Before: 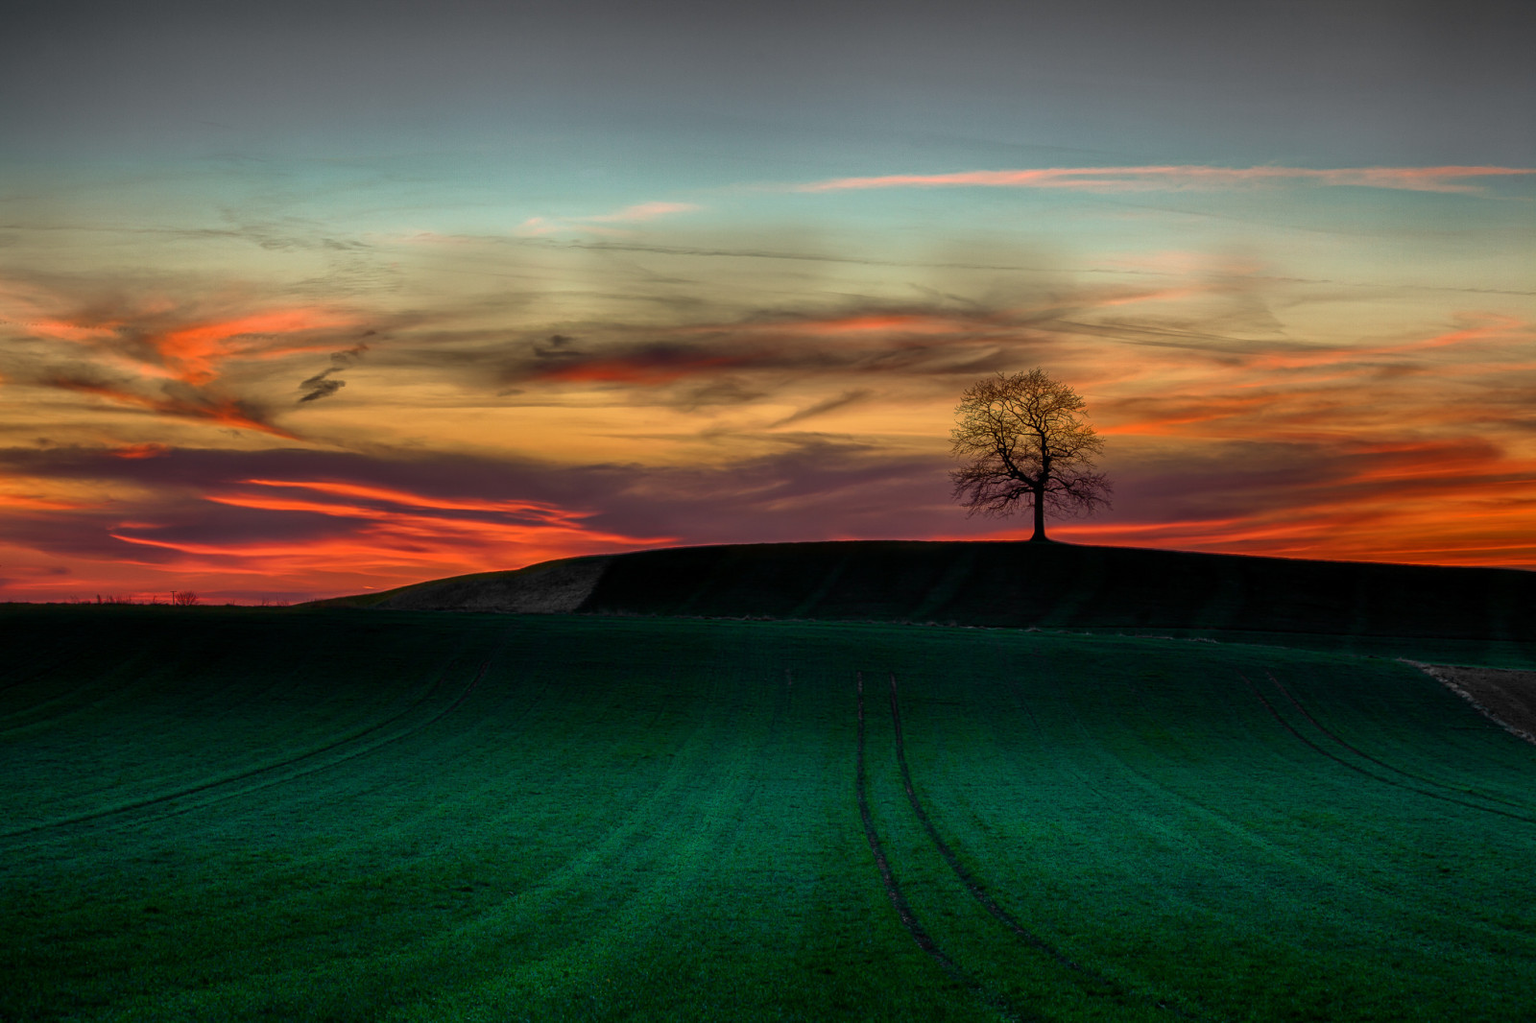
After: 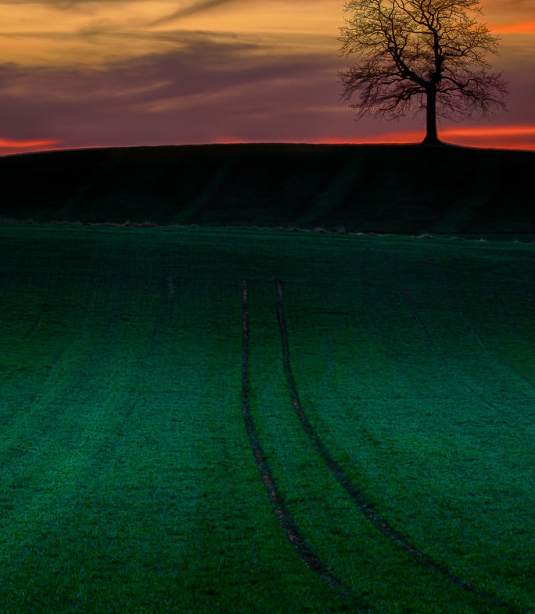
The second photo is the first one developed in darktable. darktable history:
crop: left 40.732%, top 39.477%, right 25.797%, bottom 2.924%
